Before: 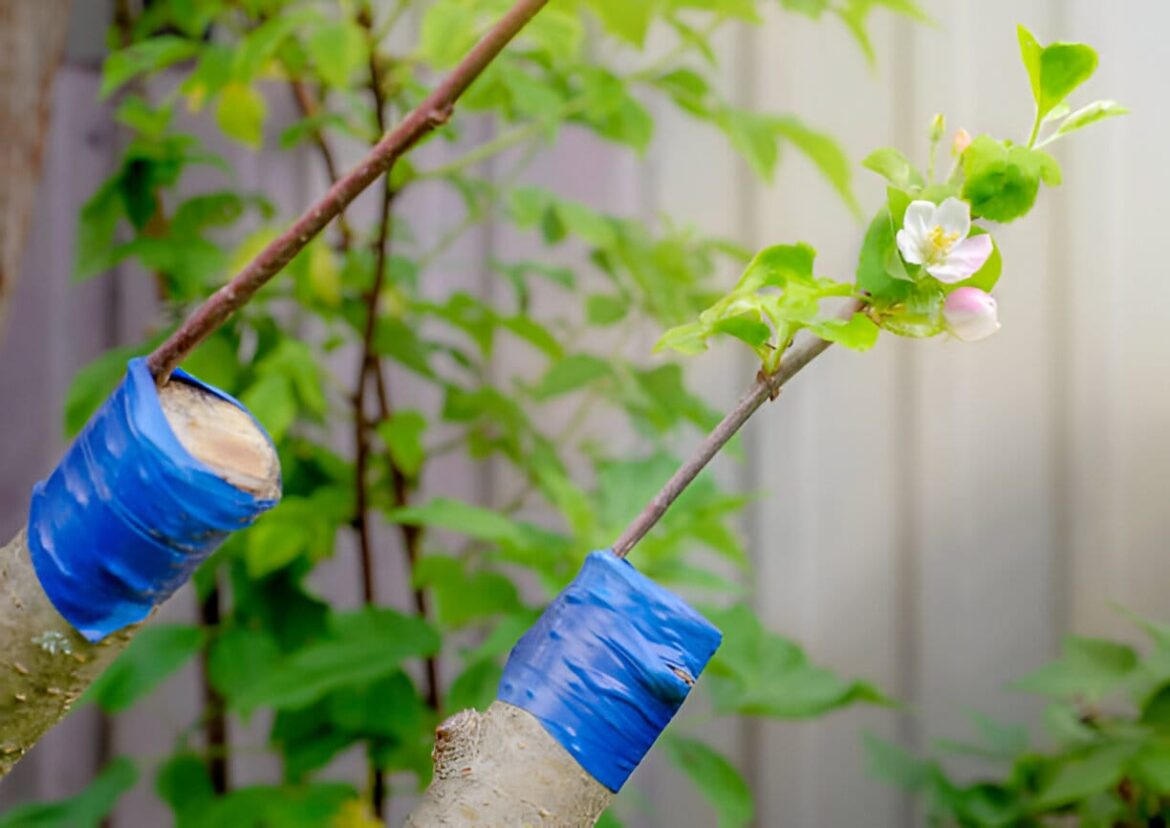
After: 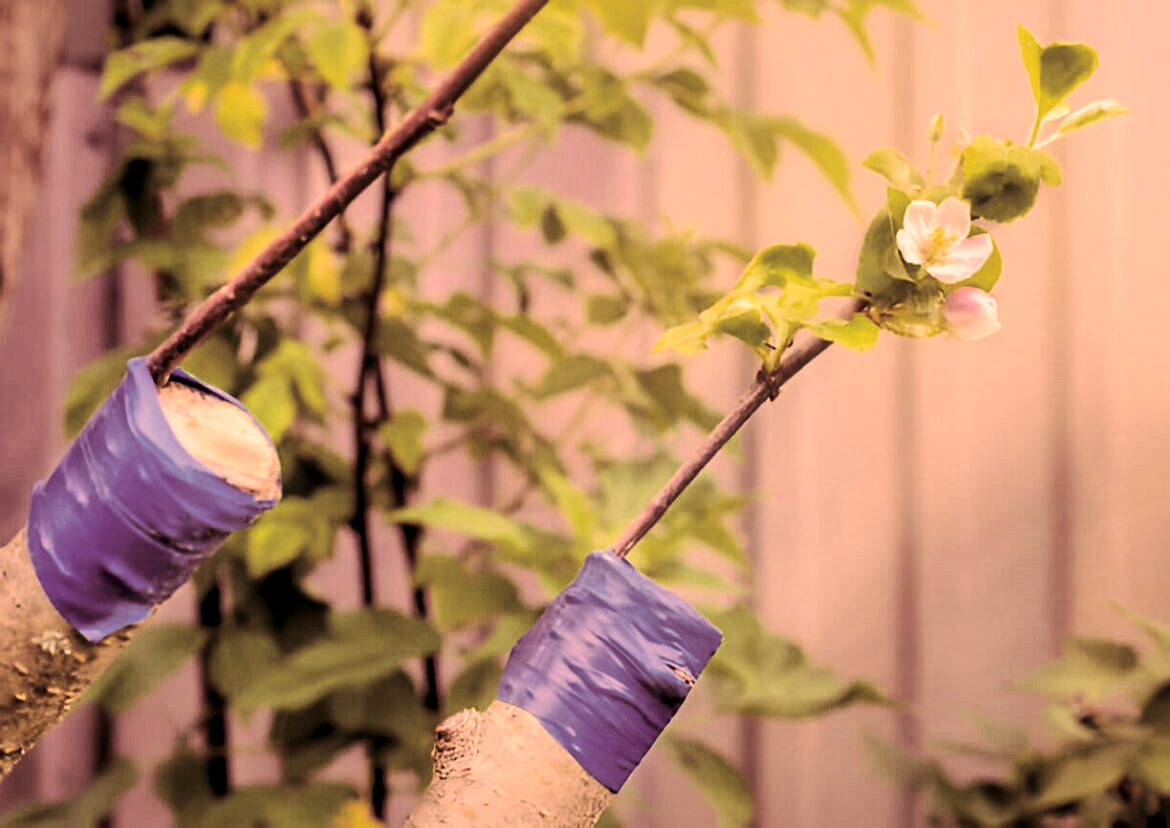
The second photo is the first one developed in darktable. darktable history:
tone equalizer: -8 EV -0.75 EV, -7 EV -0.7 EV, -6 EV -0.6 EV, -5 EV -0.4 EV, -3 EV 0.4 EV, -2 EV 0.6 EV, -1 EV 0.7 EV, +0 EV 0.75 EV, edges refinement/feathering 500, mask exposure compensation -1.57 EV, preserve details no
color correction: highlights a* 40, highlights b* 40, saturation 0.69
local contrast: mode bilateral grid, contrast 20, coarseness 50, detail 144%, midtone range 0.2
filmic rgb: black relative exposure -7.65 EV, white relative exposure 4.56 EV, hardness 3.61, color science v6 (2022)
exposure: exposure 0.3 EV, compensate highlight preservation false
split-toning: on, module defaults
white balance: red 1.009, blue 0.985
shadows and highlights: highlights color adjustment 0%, low approximation 0.01, soften with gaussian
